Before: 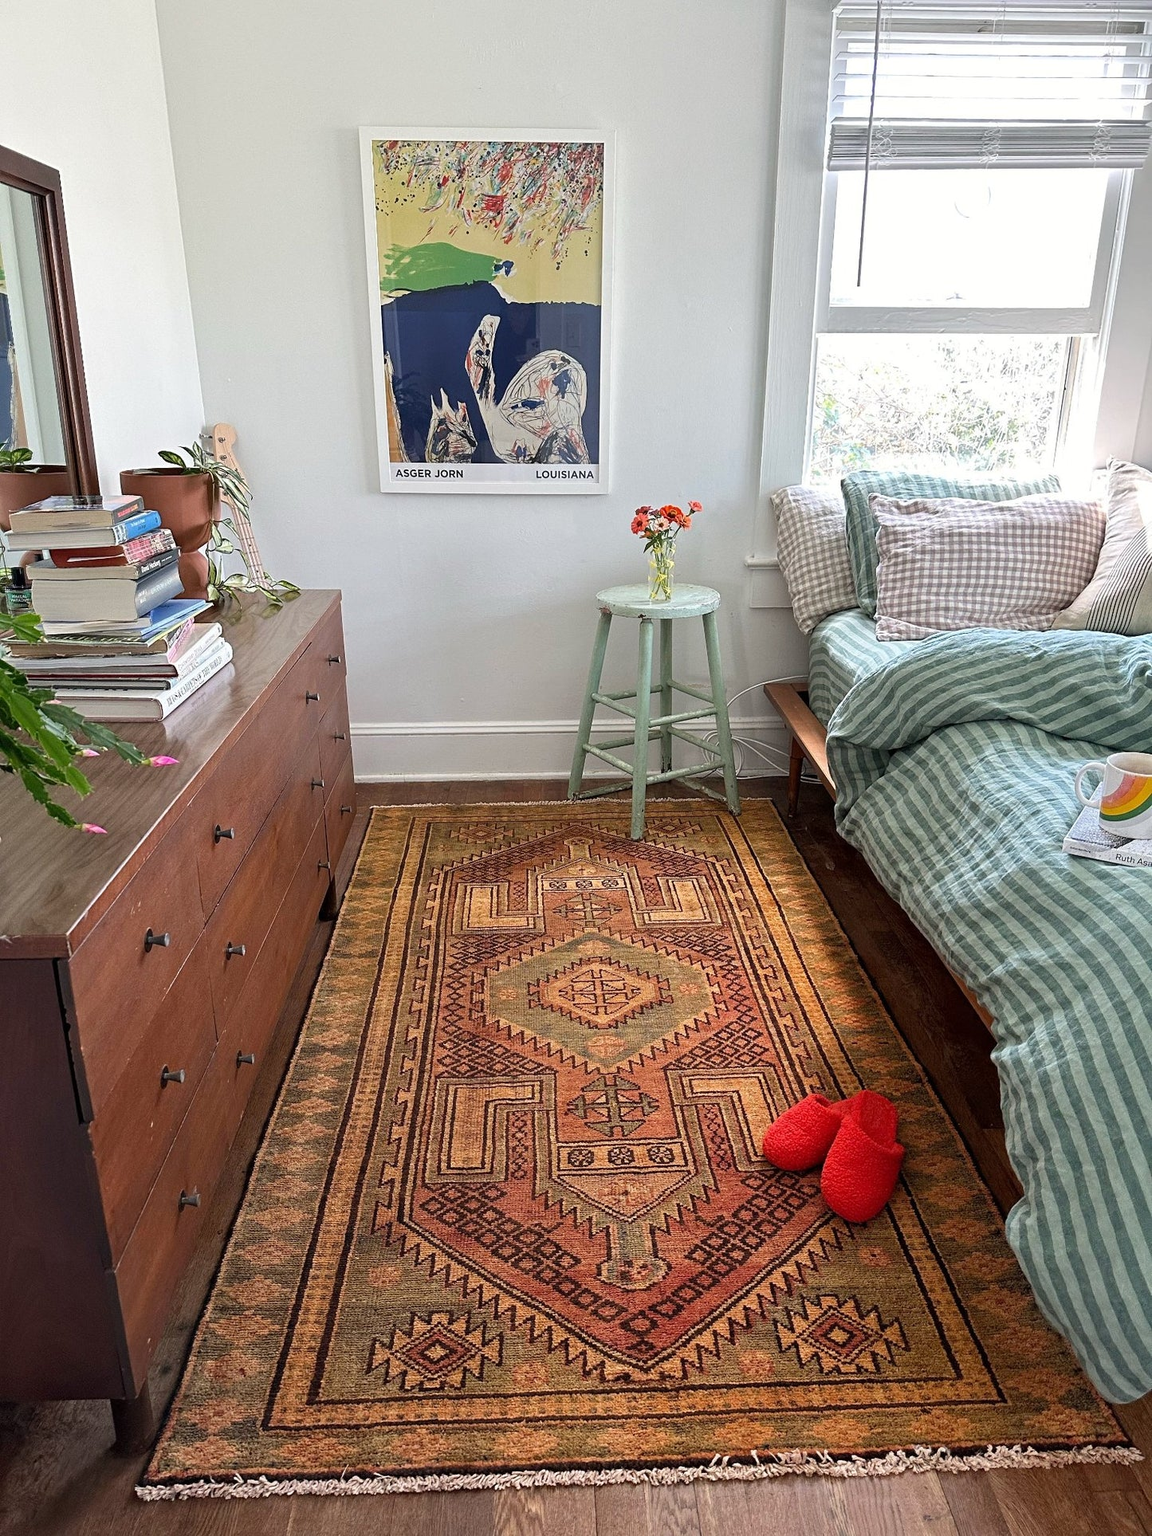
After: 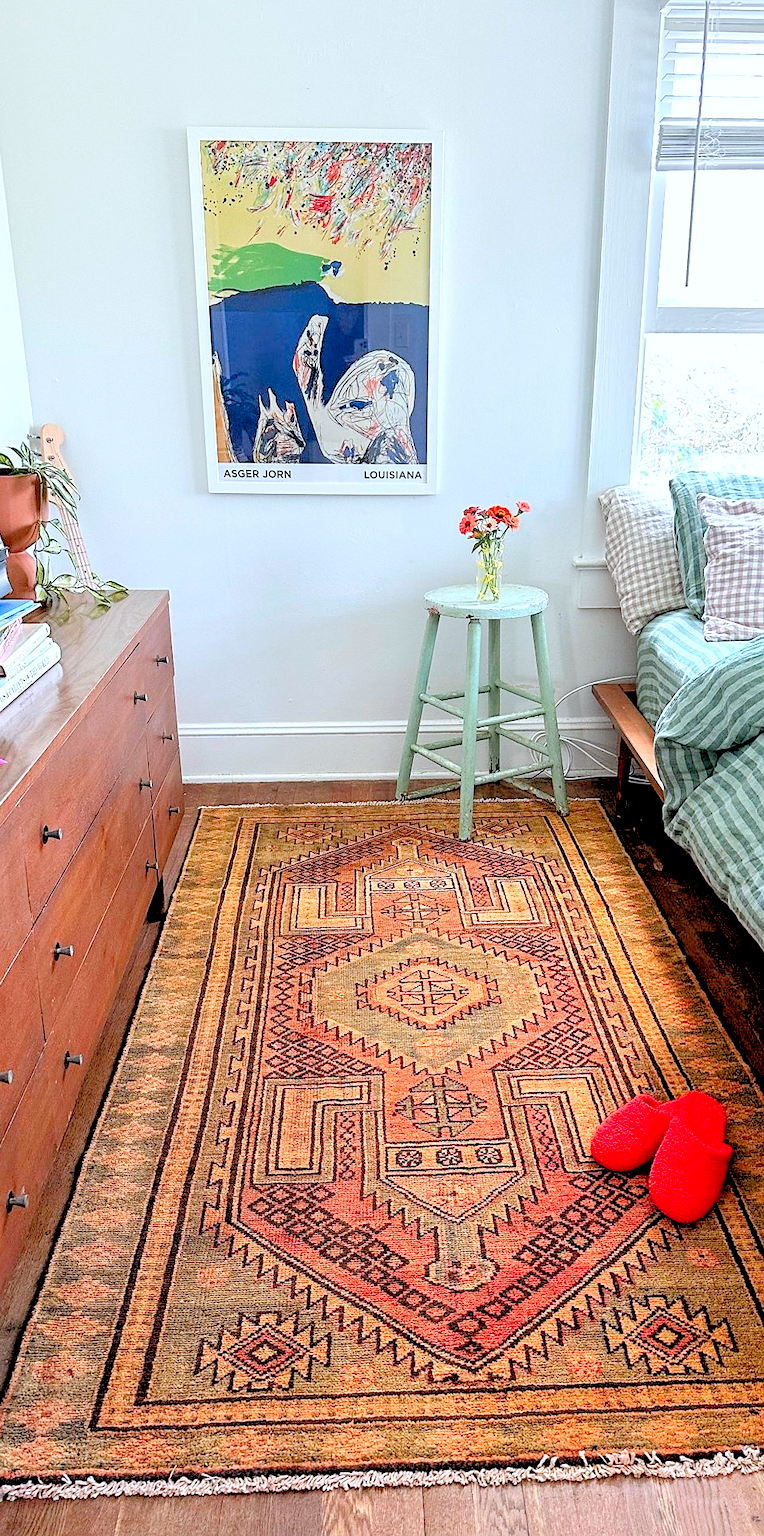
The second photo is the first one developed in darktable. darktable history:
crop and rotate: left 15.005%, right 18.572%
exposure: black level correction 0.005, exposure 0.015 EV, compensate highlight preservation false
local contrast: highlights 23%, shadows 75%, midtone range 0.745
color correction: highlights a* -4.03, highlights b* -10.87
contrast brightness saturation: contrast 0.075, brightness 0.073, saturation 0.181
levels: levels [0.072, 0.414, 0.976]
sharpen: radius 1.547, amount 0.367, threshold 1.371
